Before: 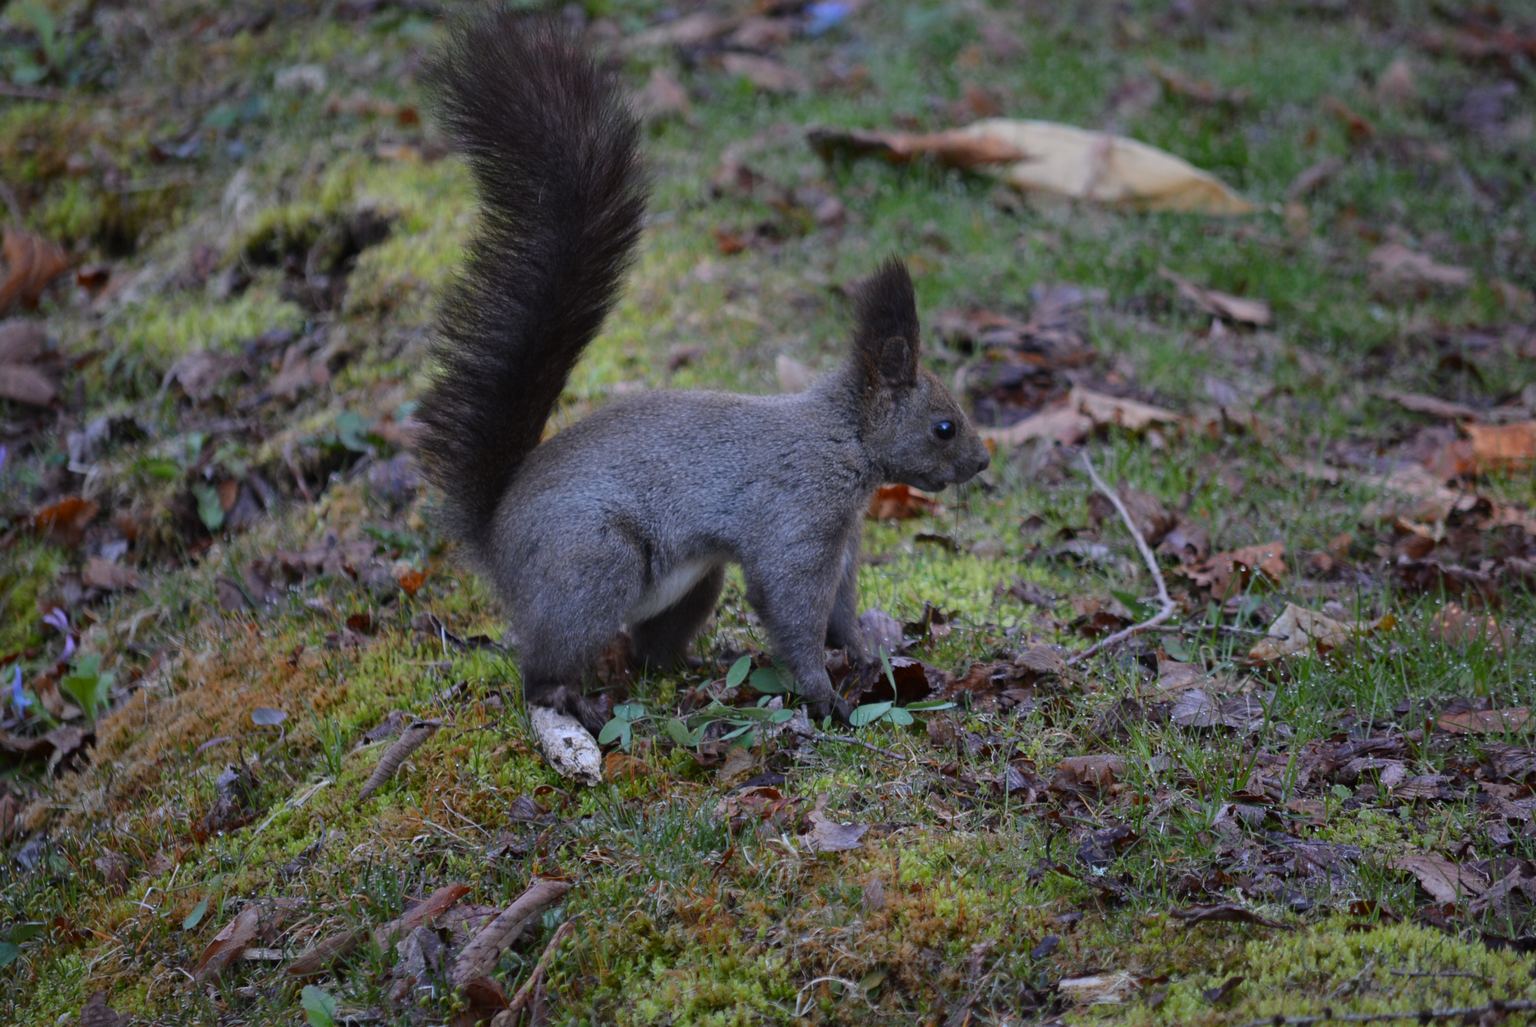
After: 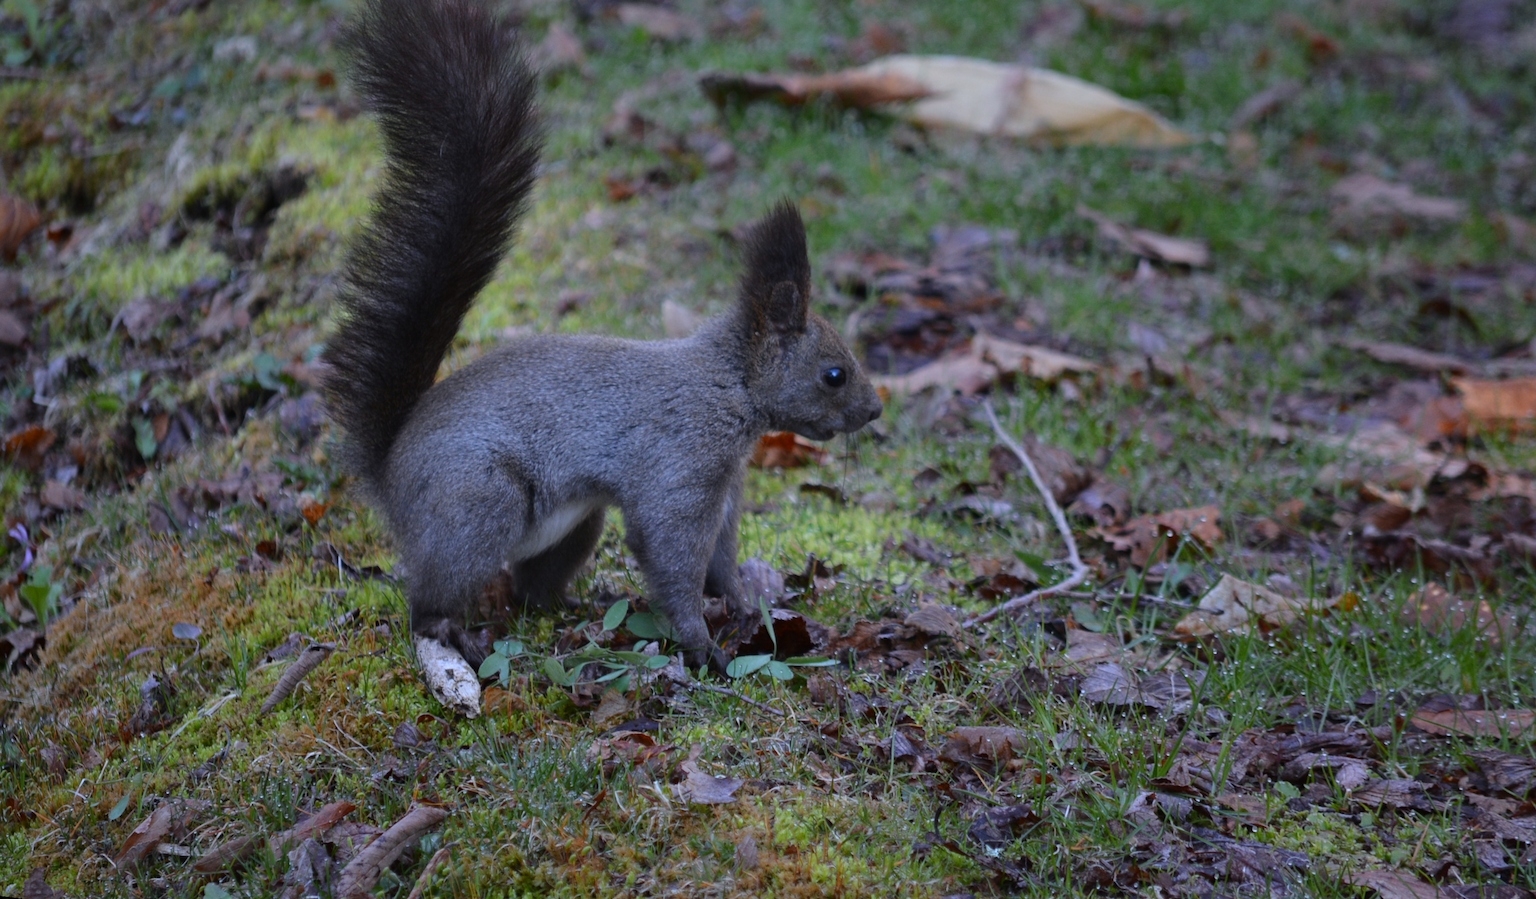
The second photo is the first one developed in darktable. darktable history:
rotate and perspective: rotation 1.69°, lens shift (vertical) -0.023, lens shift (horizontal) -0.291, crop left 0.025, crop right 0.988, crop top 0.092, crop bottom 0.842
white balance: red 0.967, blue 1.049
